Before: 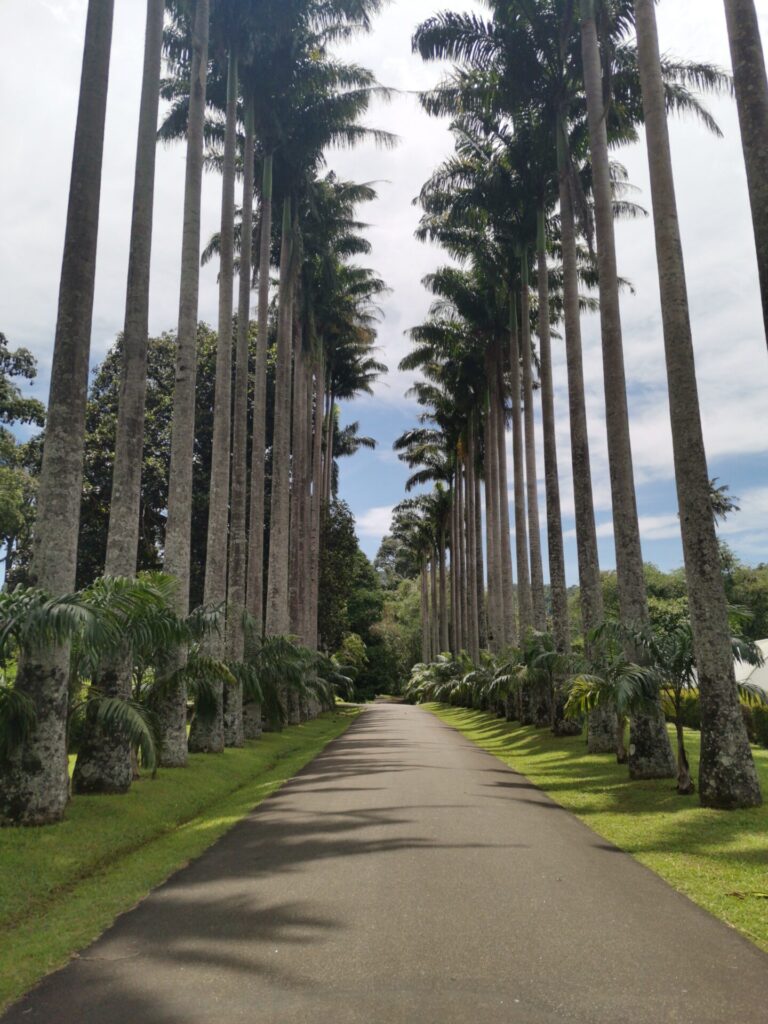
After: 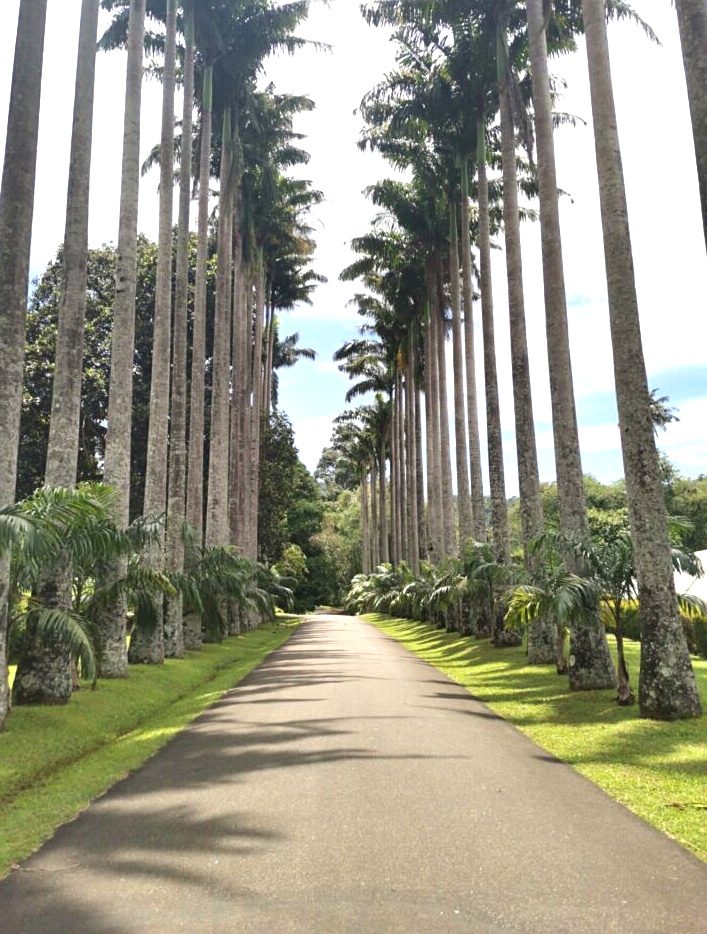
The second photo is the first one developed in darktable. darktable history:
sharpen: amount 0.21
crop and rotate: left 7.92%, top 8.774%
exposure: black level correction 0, exposure 1.187 EV, compensate highlight preservation false
